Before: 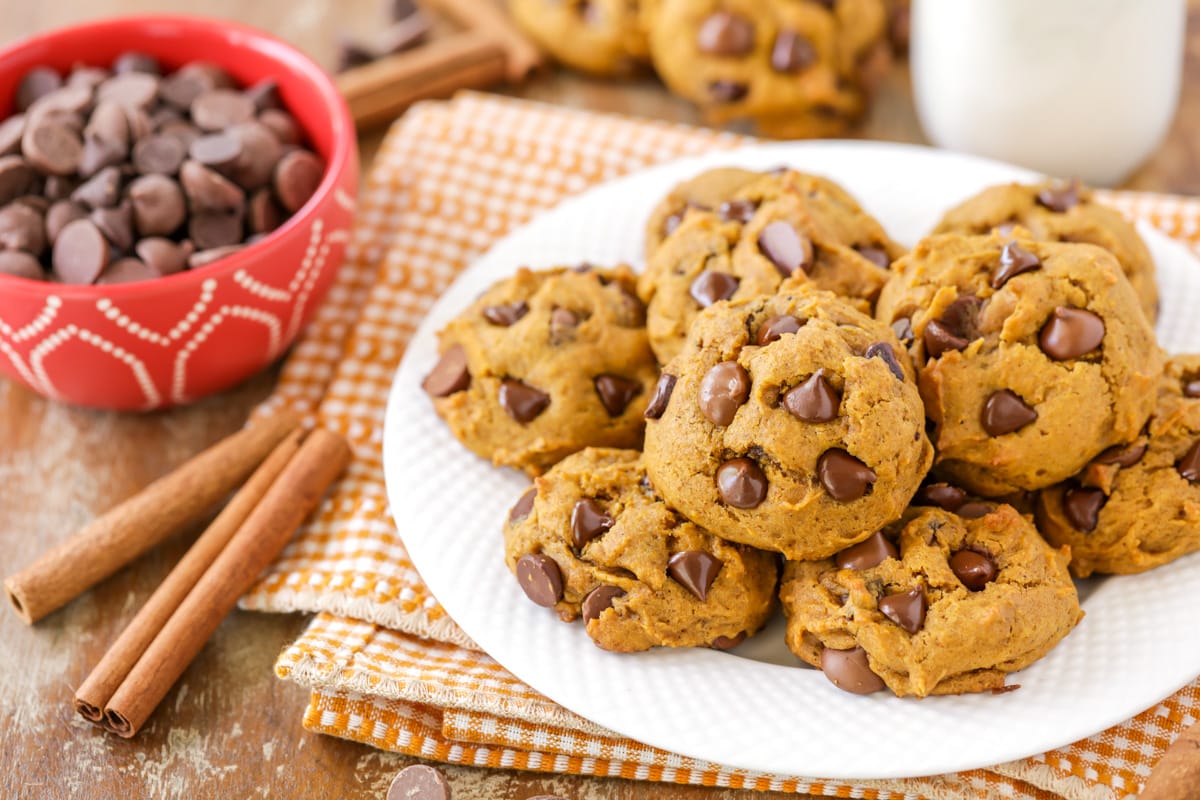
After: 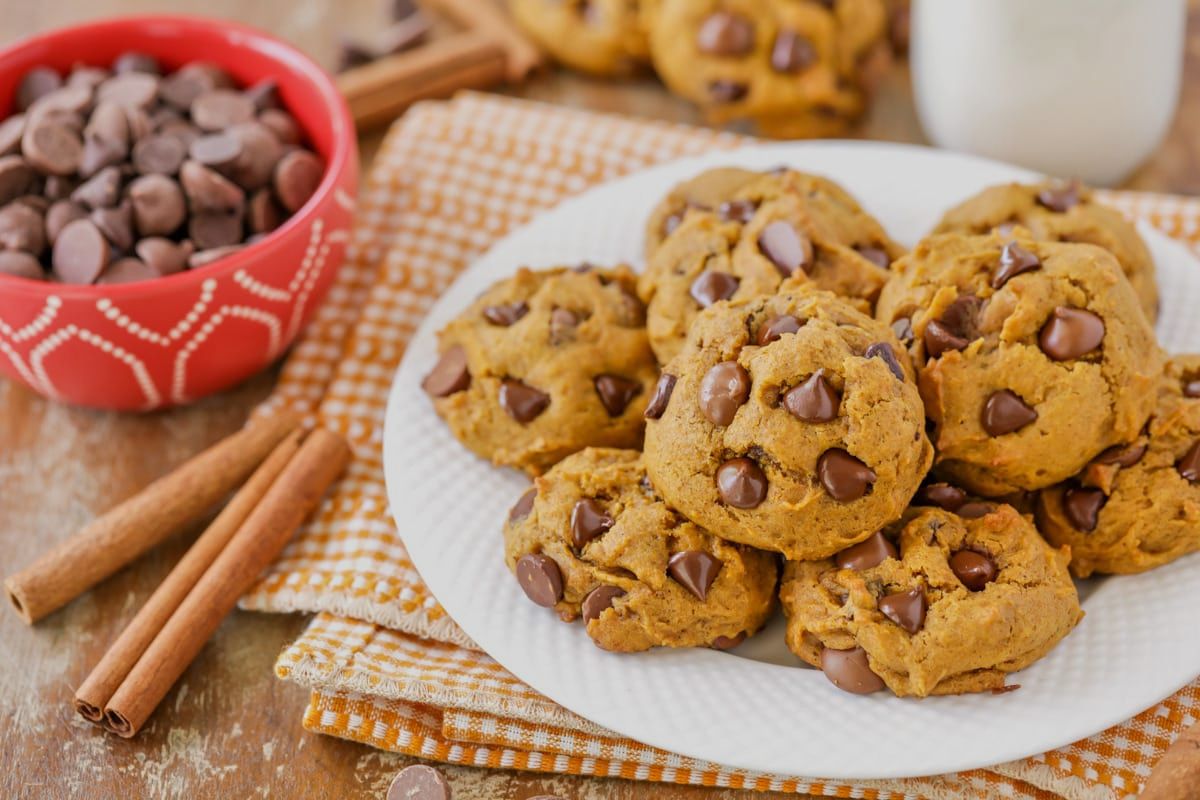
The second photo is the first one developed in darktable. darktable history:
tone equalizer: -8 EV -0.001 EV, -7 EV 0.005 EV, -6 EV -0.009 EV, -5 EV 0.012 EV, -4 EV -0.023 EV, -3 EV 0.004 EV, -2 EV -0.058 EV, -1 EV -0.282 EV, +0 EV -0.553 EV
base curve: preserve colors none
